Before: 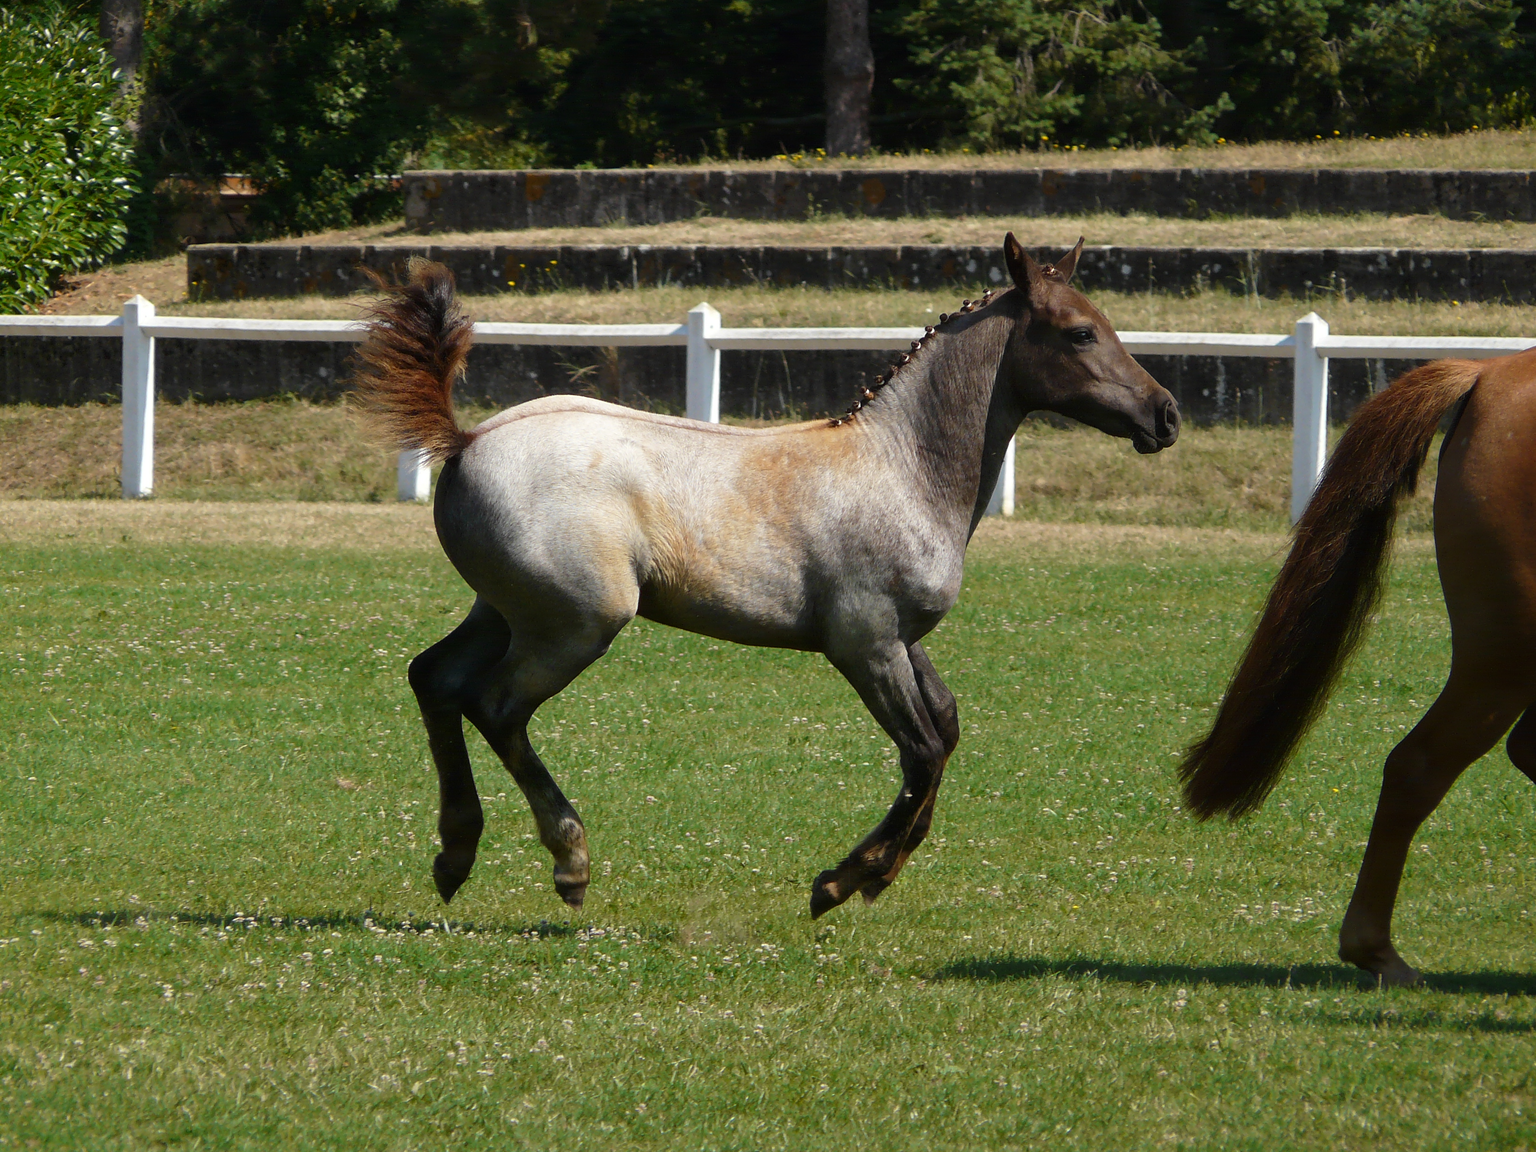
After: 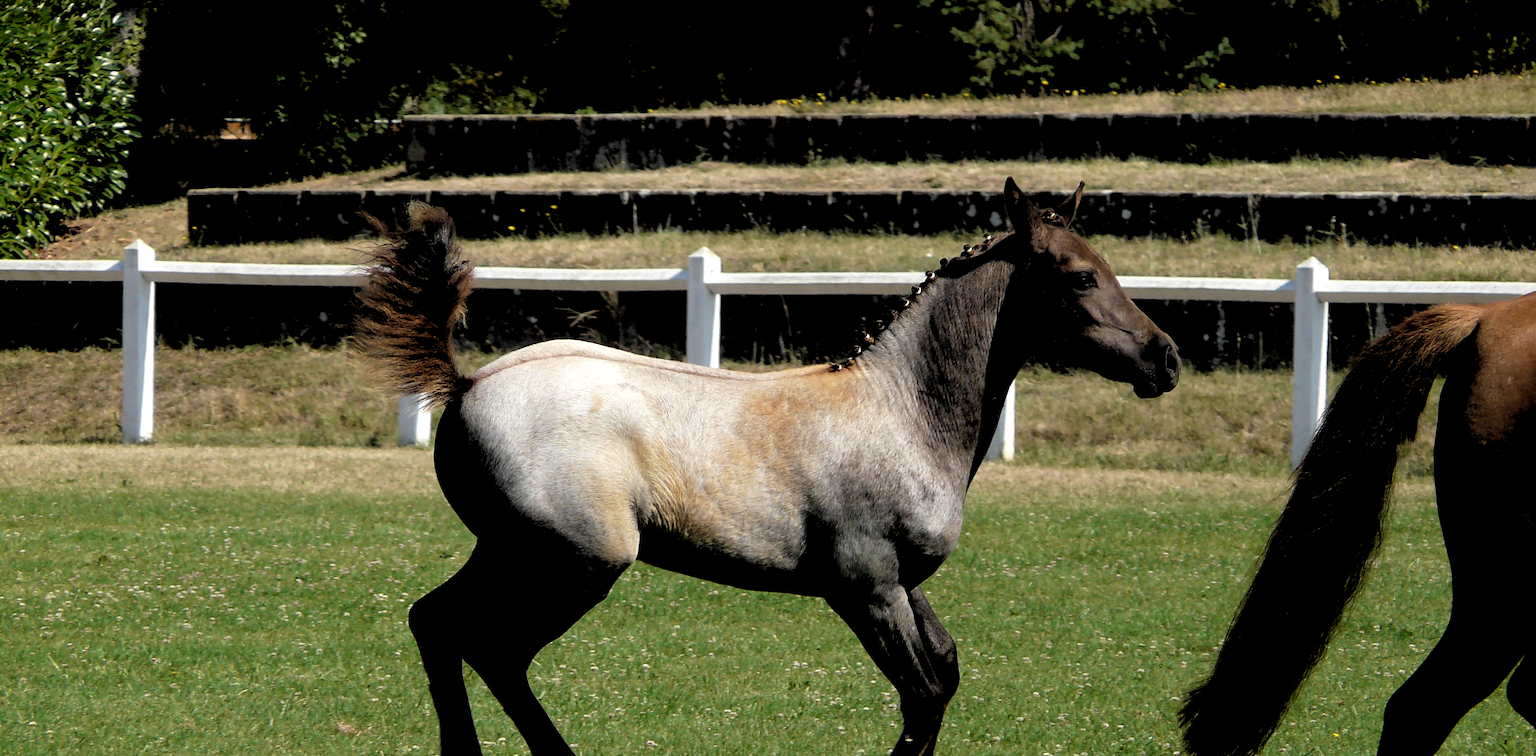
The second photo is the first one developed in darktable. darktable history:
rgb levels: levels [[0.034, 0.472, 0.904], [0, 0.5, 1], [0, 0.5, 1]]
crop and rotate: top 4.848%, bottom 29.503%
